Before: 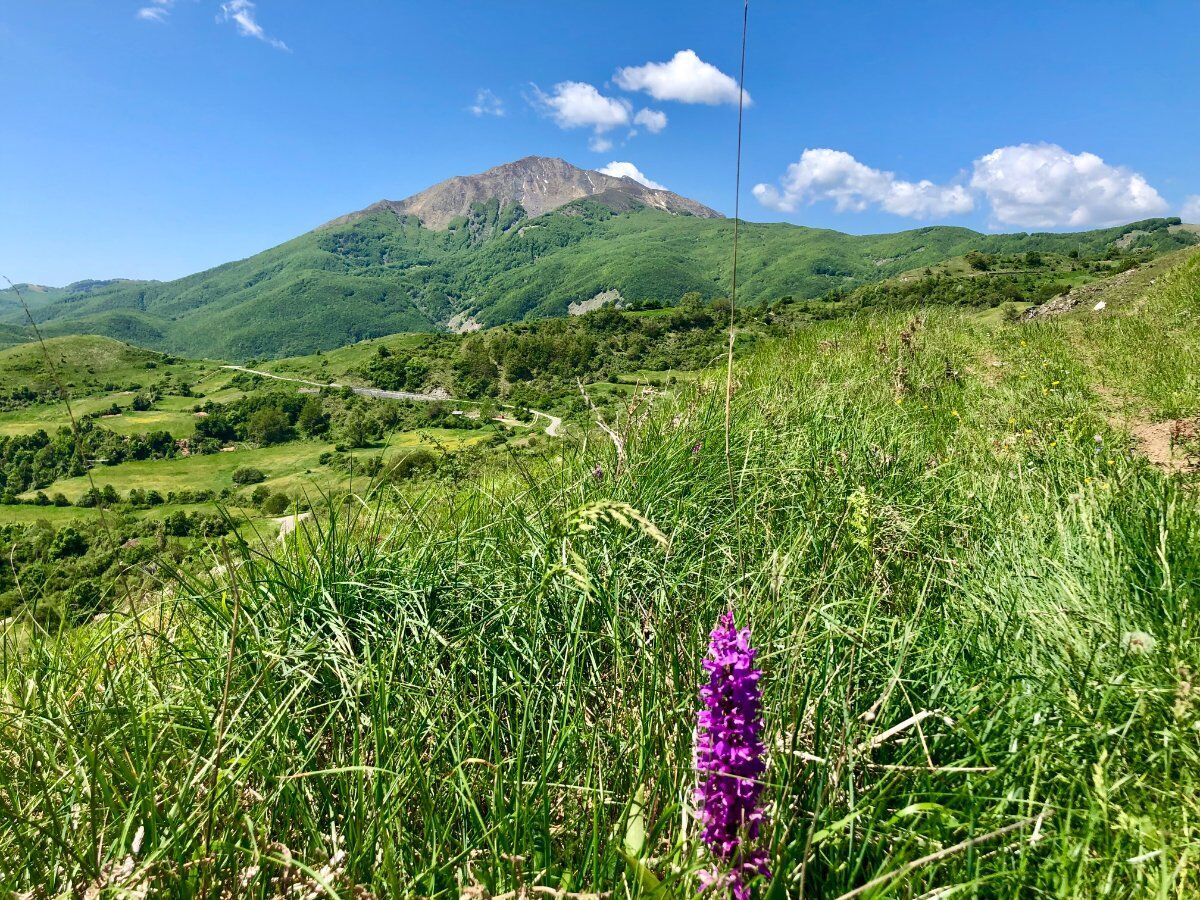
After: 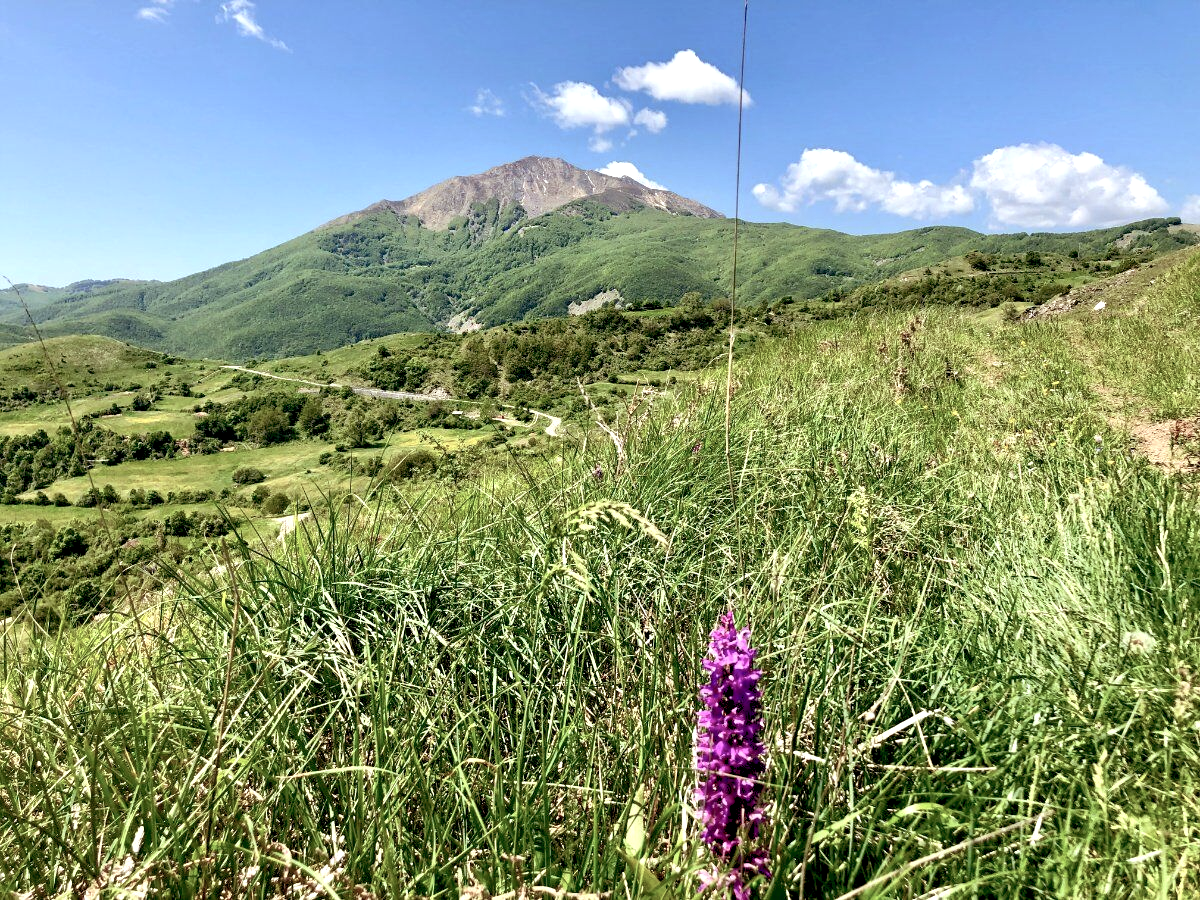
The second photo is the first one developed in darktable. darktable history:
color balance rgb: power › chroma 1.569%, power › hue 28.58°, global offset › luminance -1.42%, perceptual saturation grading › global saturation -27.534%
exposure: exposure 0.408 EV, compensate exposure bias true, compensate highlight preservation false
